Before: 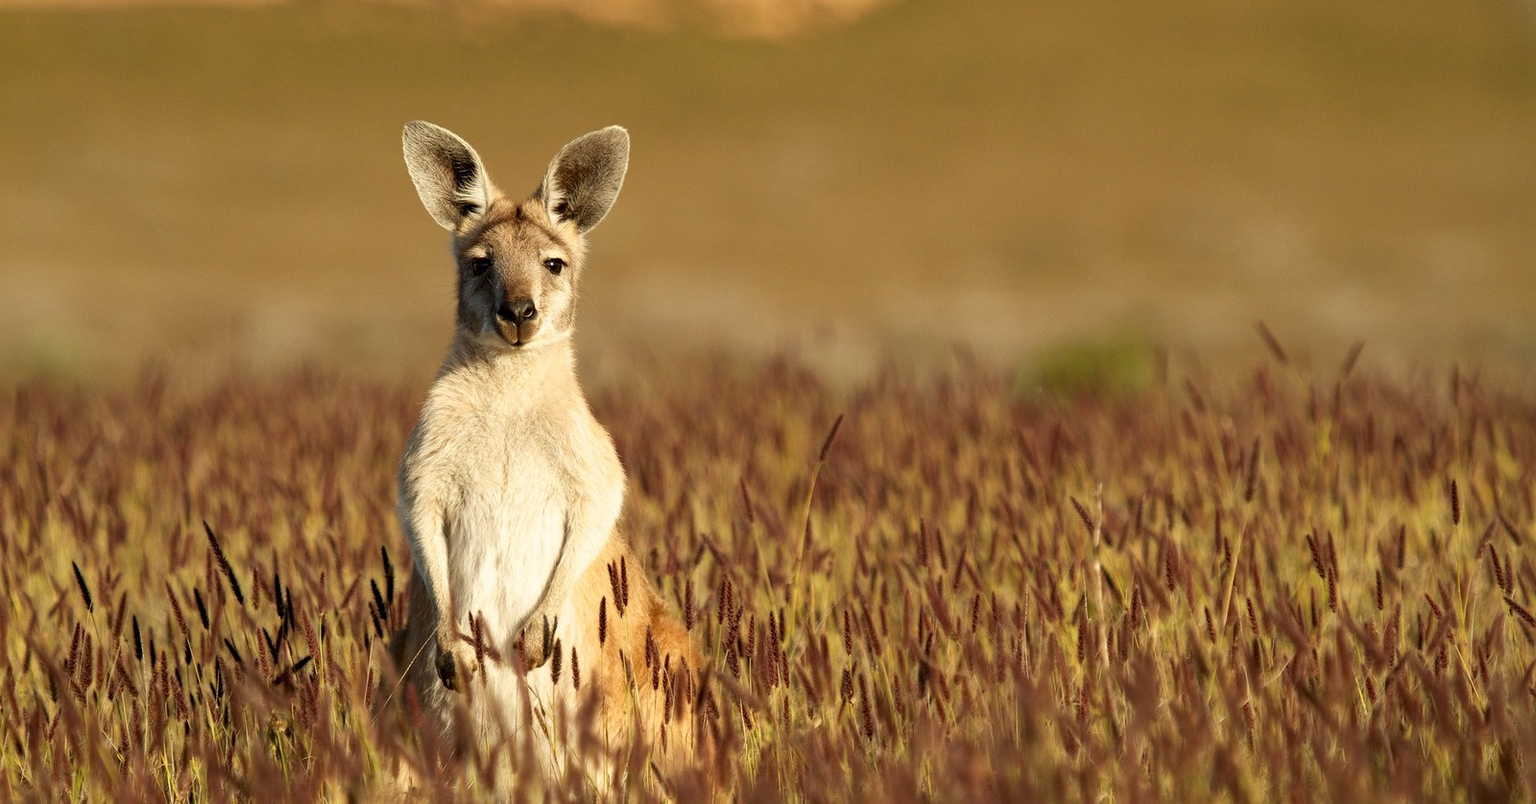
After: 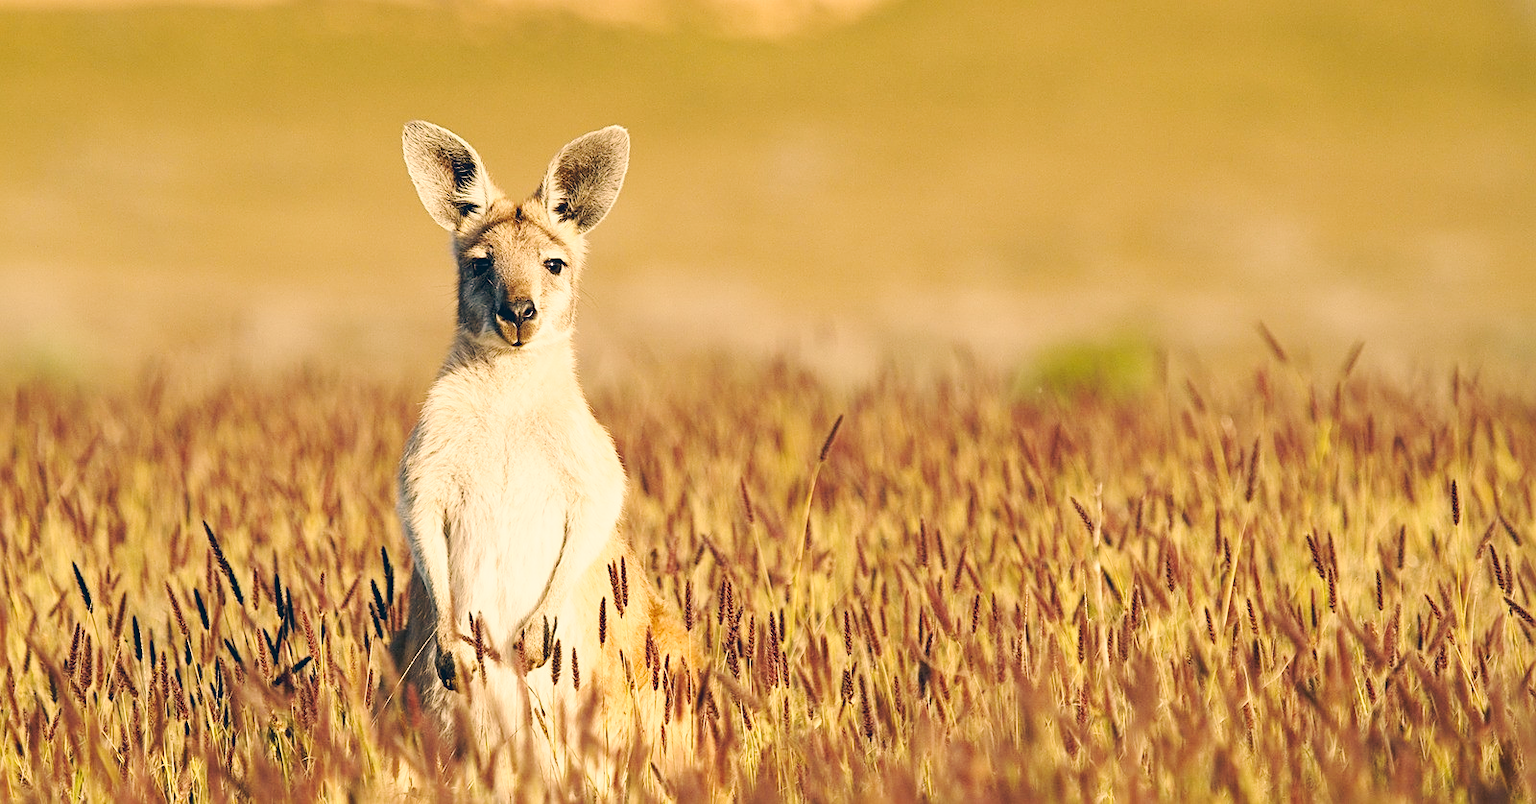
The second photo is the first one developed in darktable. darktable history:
color correction: highlights a* 10.32, highlights b* 14.66, shadows a* -9.59, shadows b* -15.02
sharpen: on, module defaults
base curve: curves: ch0 [(0, 0.007) (0.028, 0.063) (0.121, 0.311) (0.46, 0.743) (0.859, 0.957) (1, 1)], preserve colors none
